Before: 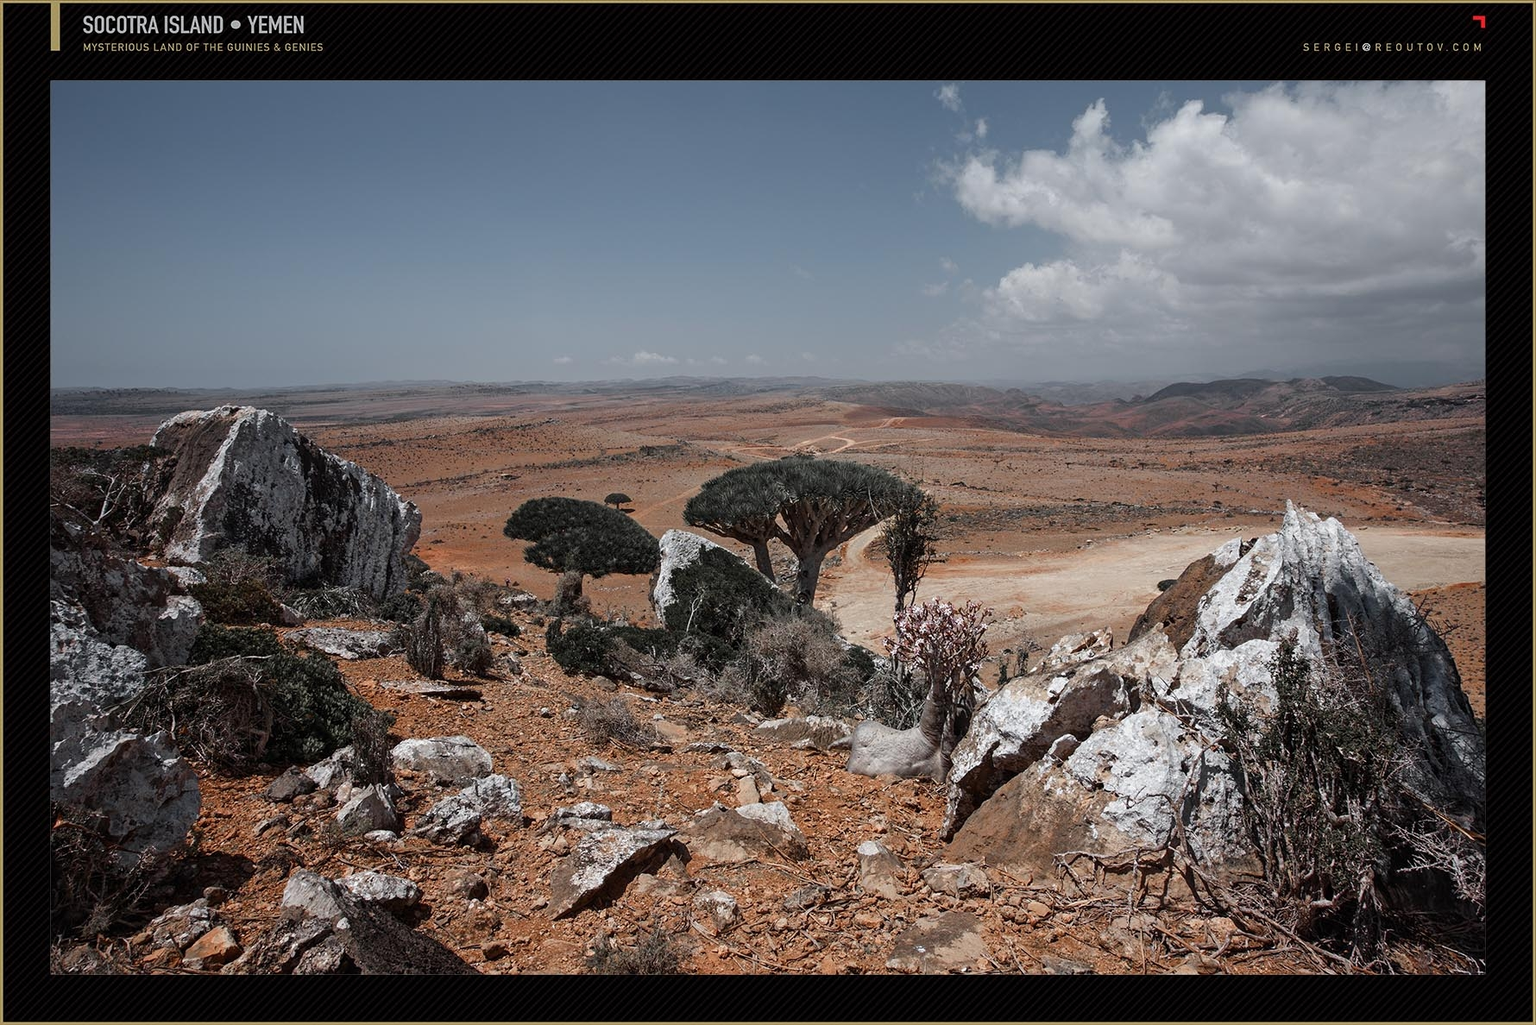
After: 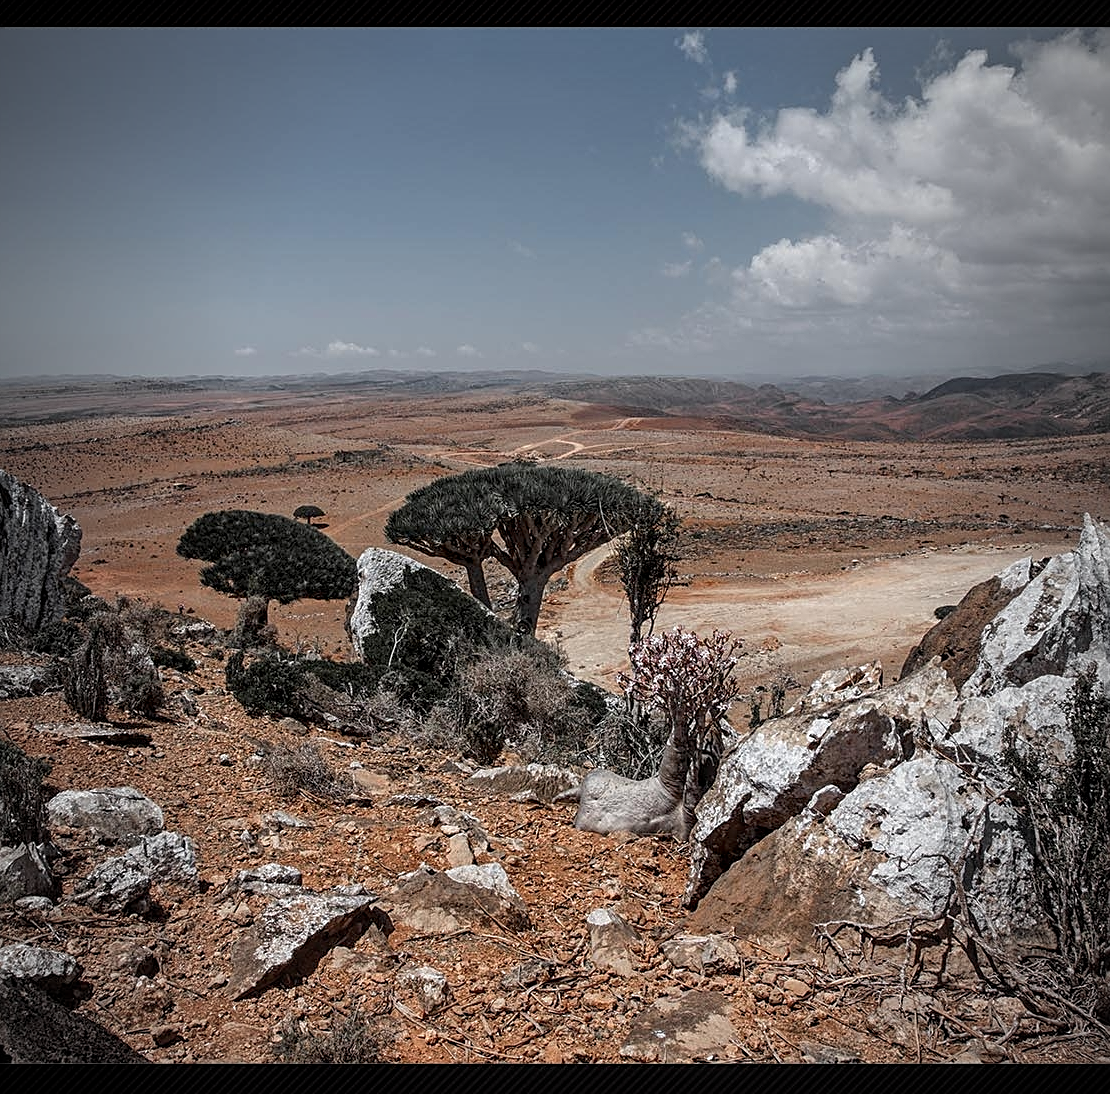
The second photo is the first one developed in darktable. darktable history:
vignetting: fall-off start 97%, fall-off radius 100%, width/height ratio 0.609, unbound false
sharpen: on, module defaults
local contrast: detail 130%
crop and rotate: left 22.918%, top 5.629%, right 14.711%, bottom 2.247%
